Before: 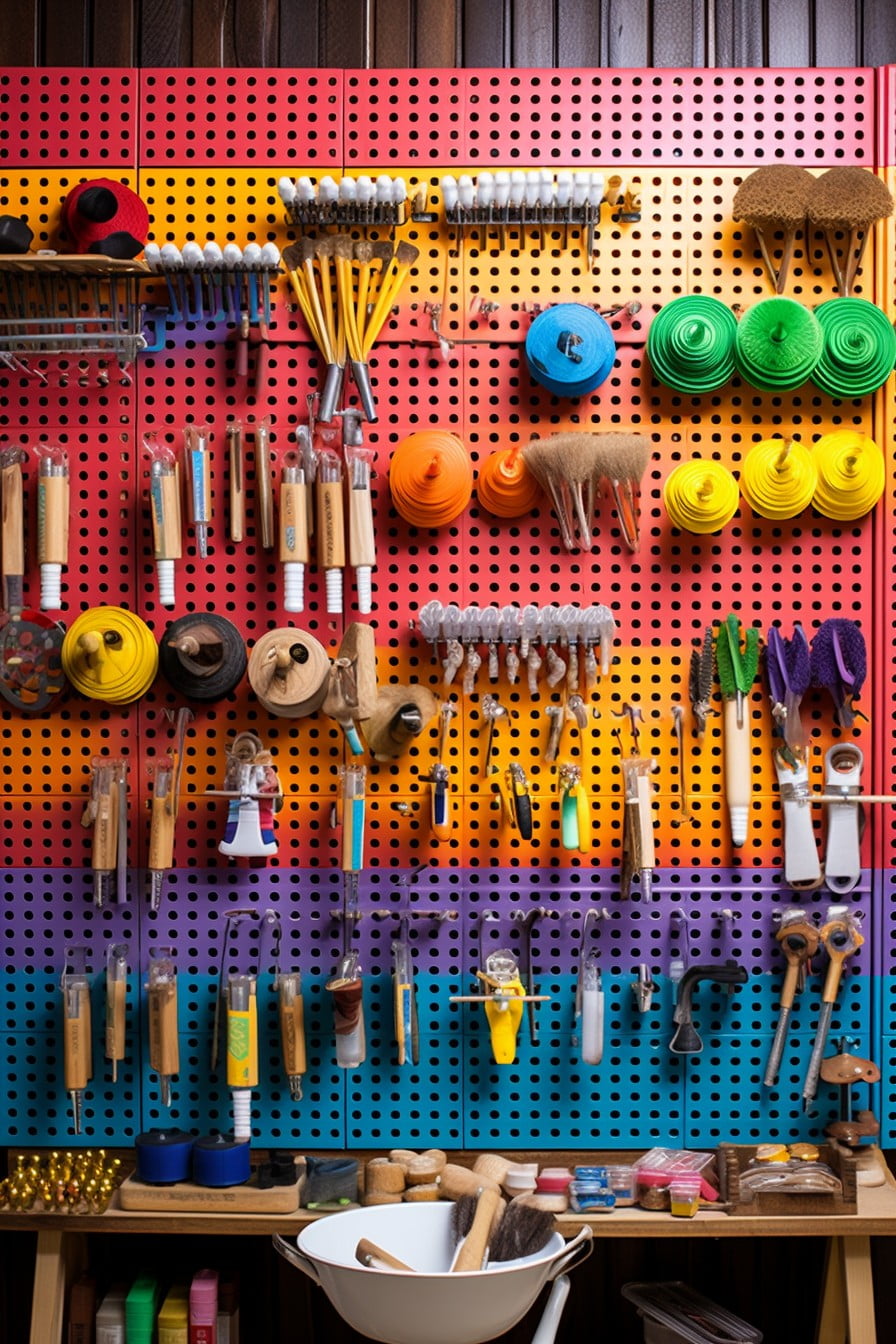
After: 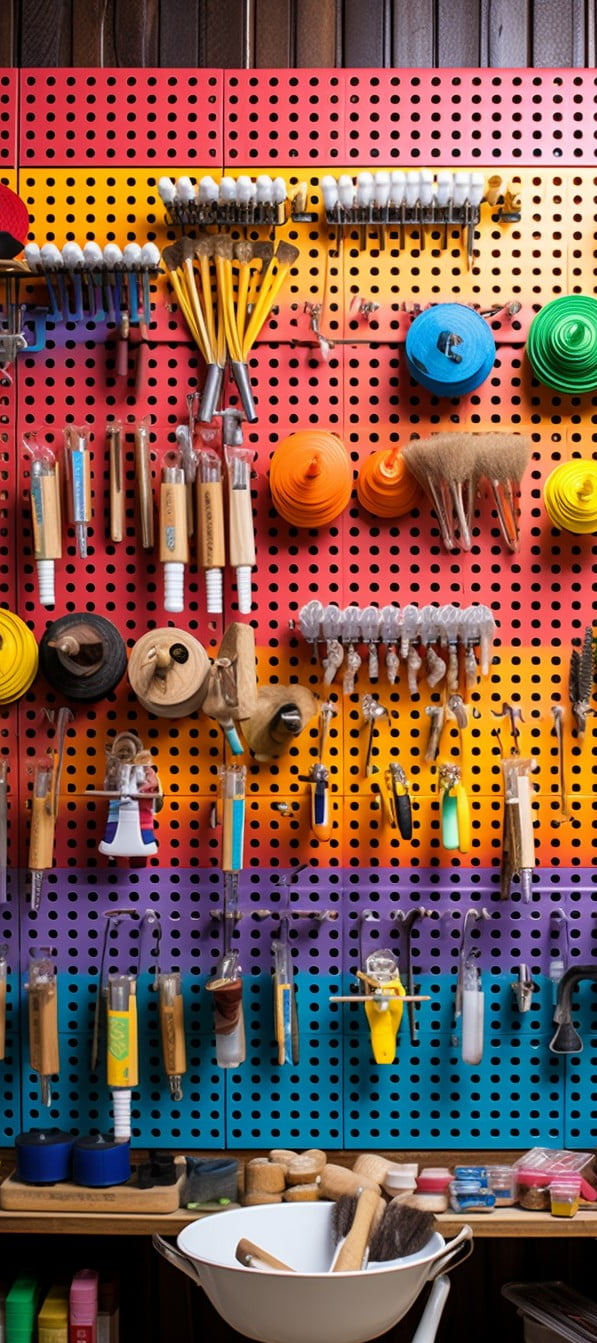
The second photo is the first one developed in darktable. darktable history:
crop and rotate: left 13.41%, right 19.94%
